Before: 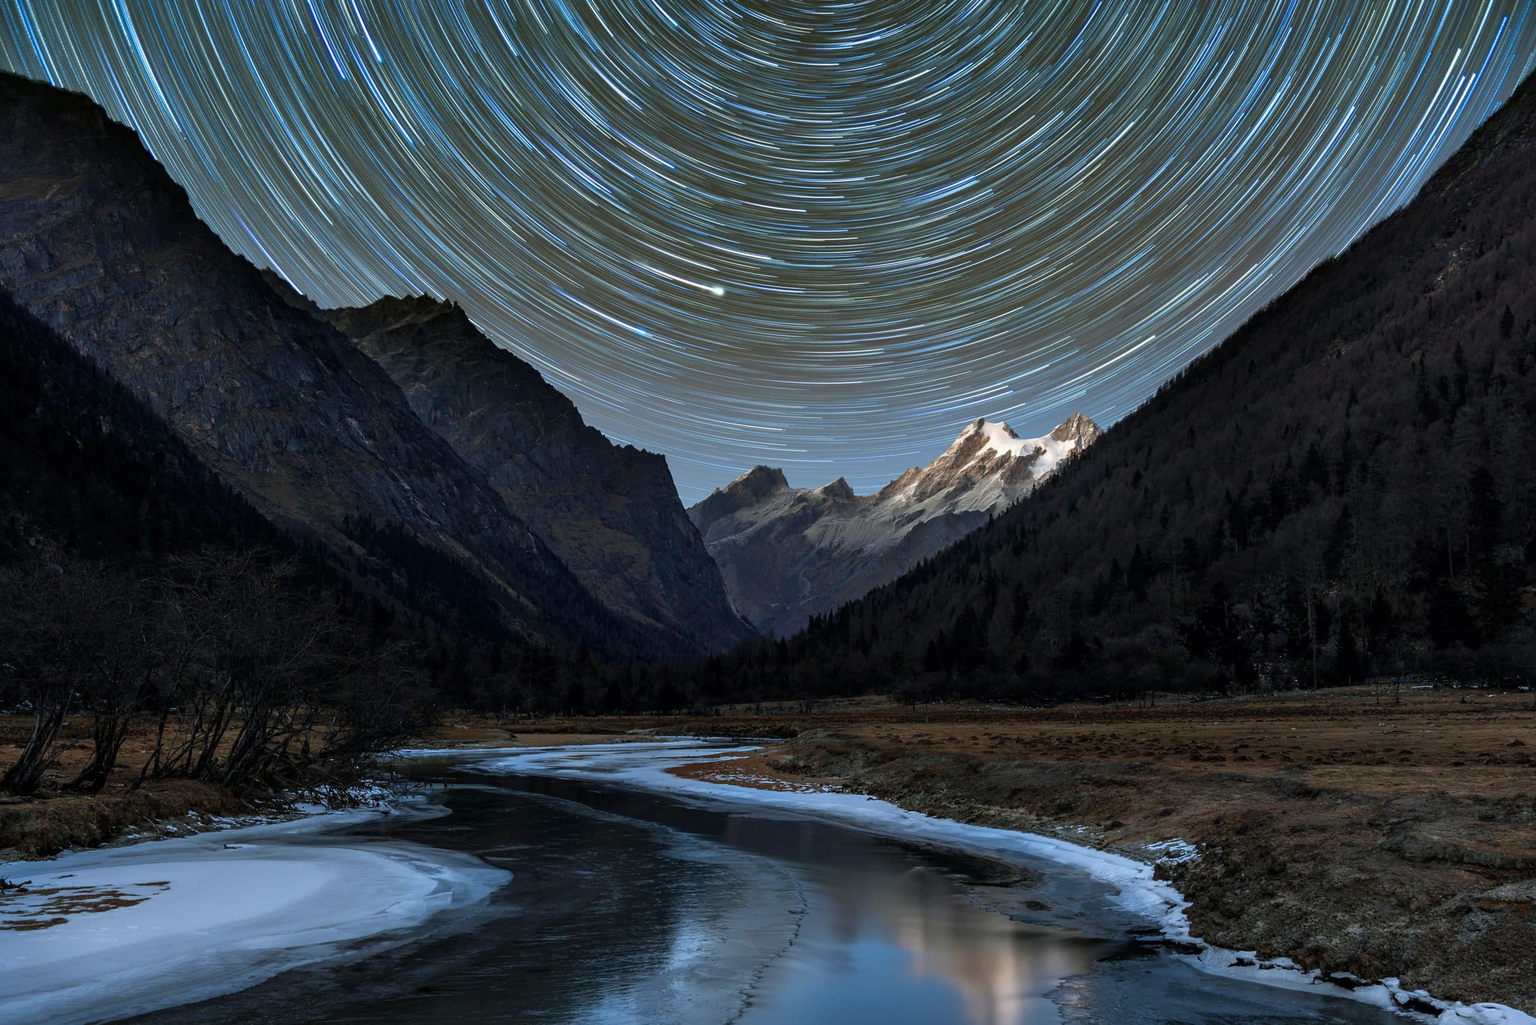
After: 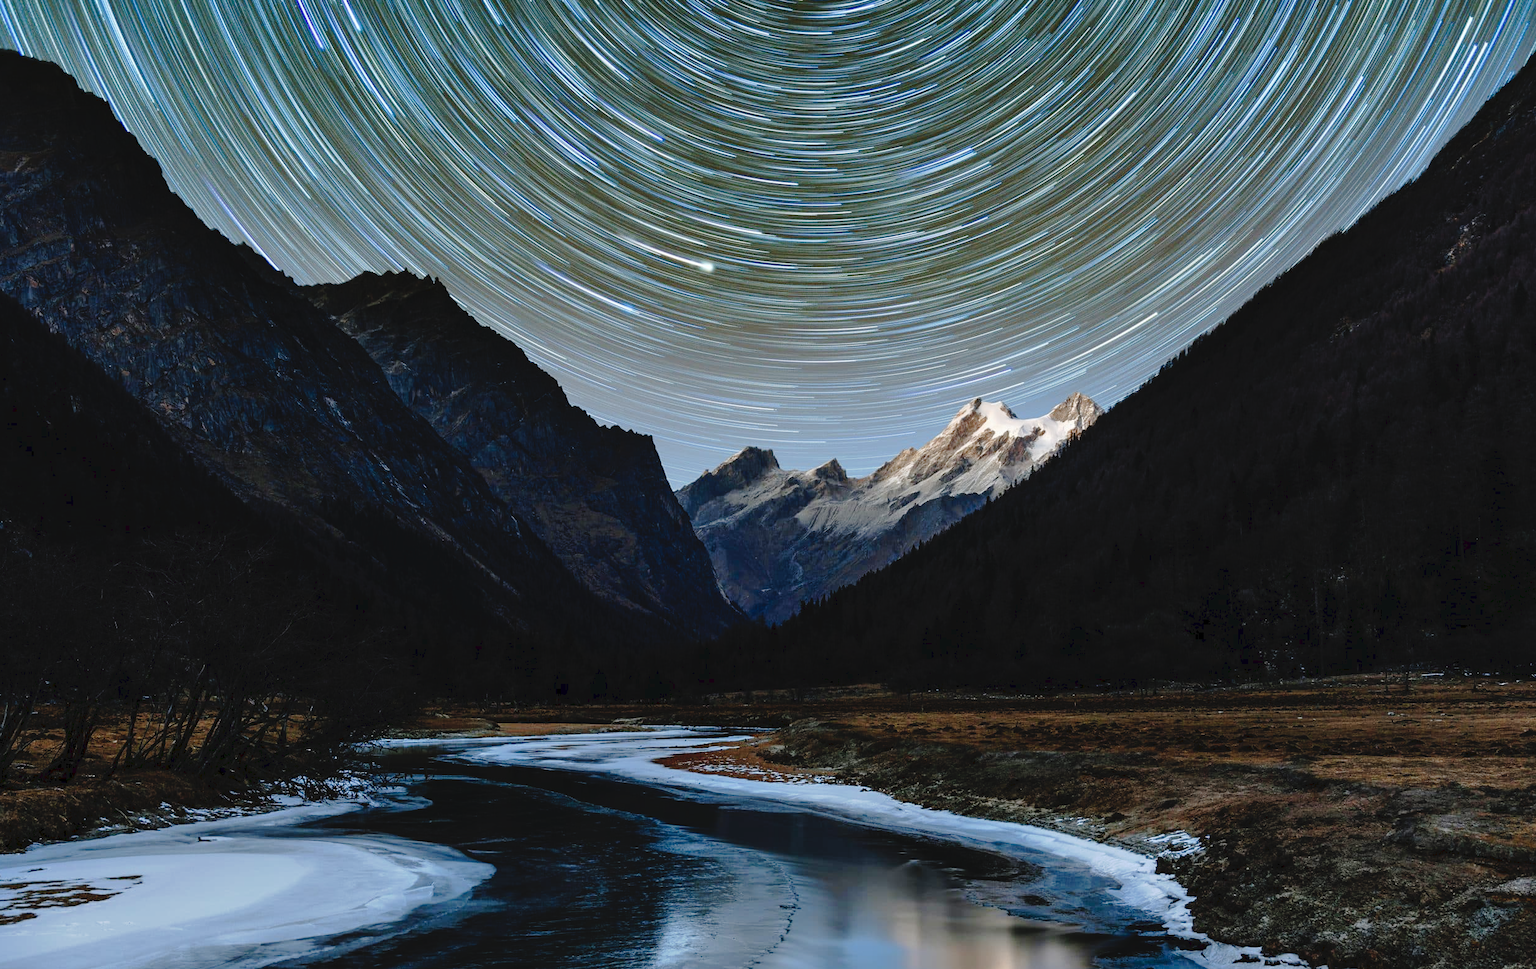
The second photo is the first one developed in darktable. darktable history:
tone curve: curves: ch0 [(0, 0) (0.003, 0.051) (0.011, 0.052) (0.025, 0.055) (0.044, 0.062) (0.069, 0.068) (0.1, 0.077) (0.136, 0.098) (0.177, 0.145) (0.224, 0.223) (0.277, 0.314) (0.335, 0.43) (0.399, 0.518) (0.468, 0.591) (0.543, 0.656) (0.623, 0.726) (0.709, 0.809) (0.801, 0.857) (0.898, 0.918) (1, 1)], preserve colors none
crop: left 2.078%, top 3.207%, right 0.828%, bottom 4.927%
